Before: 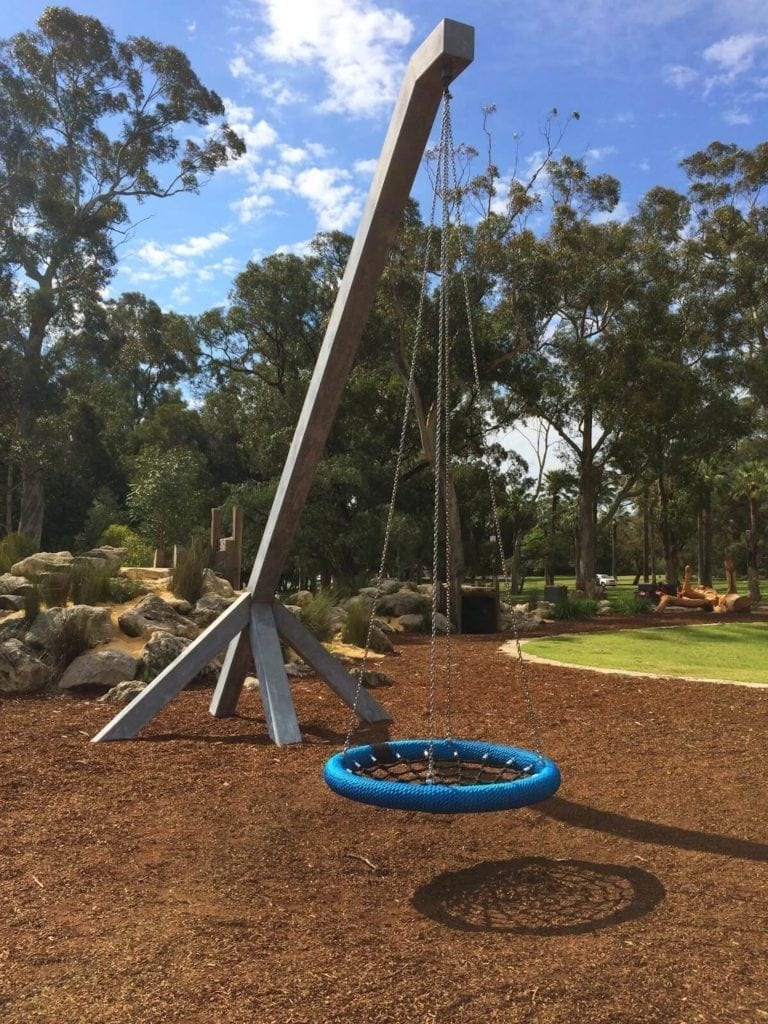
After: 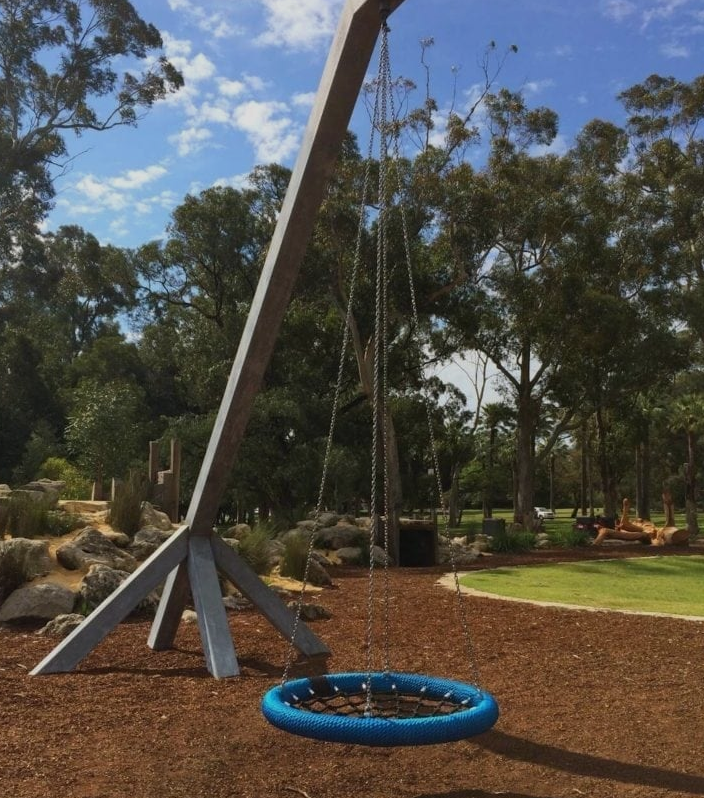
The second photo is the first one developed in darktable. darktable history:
crop: left 8.155%, top 6.611%, bottom 15.385%
tone equalizer: on, module defaults
exposure: exposure -0.492 EV, compensate highlight preservation false
